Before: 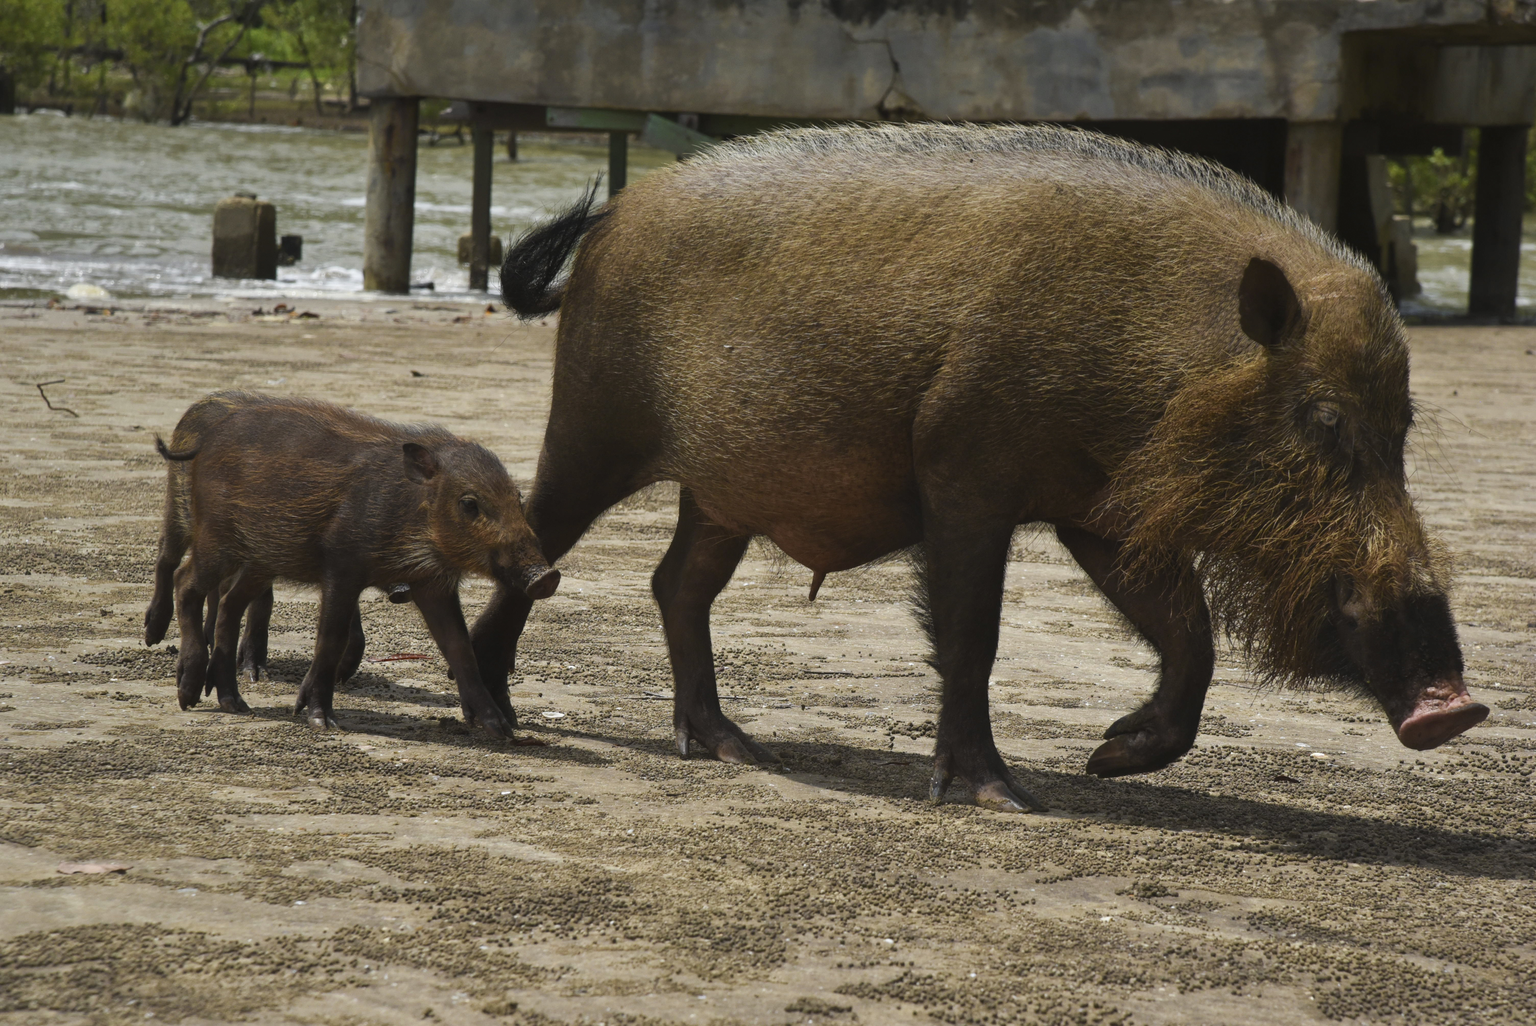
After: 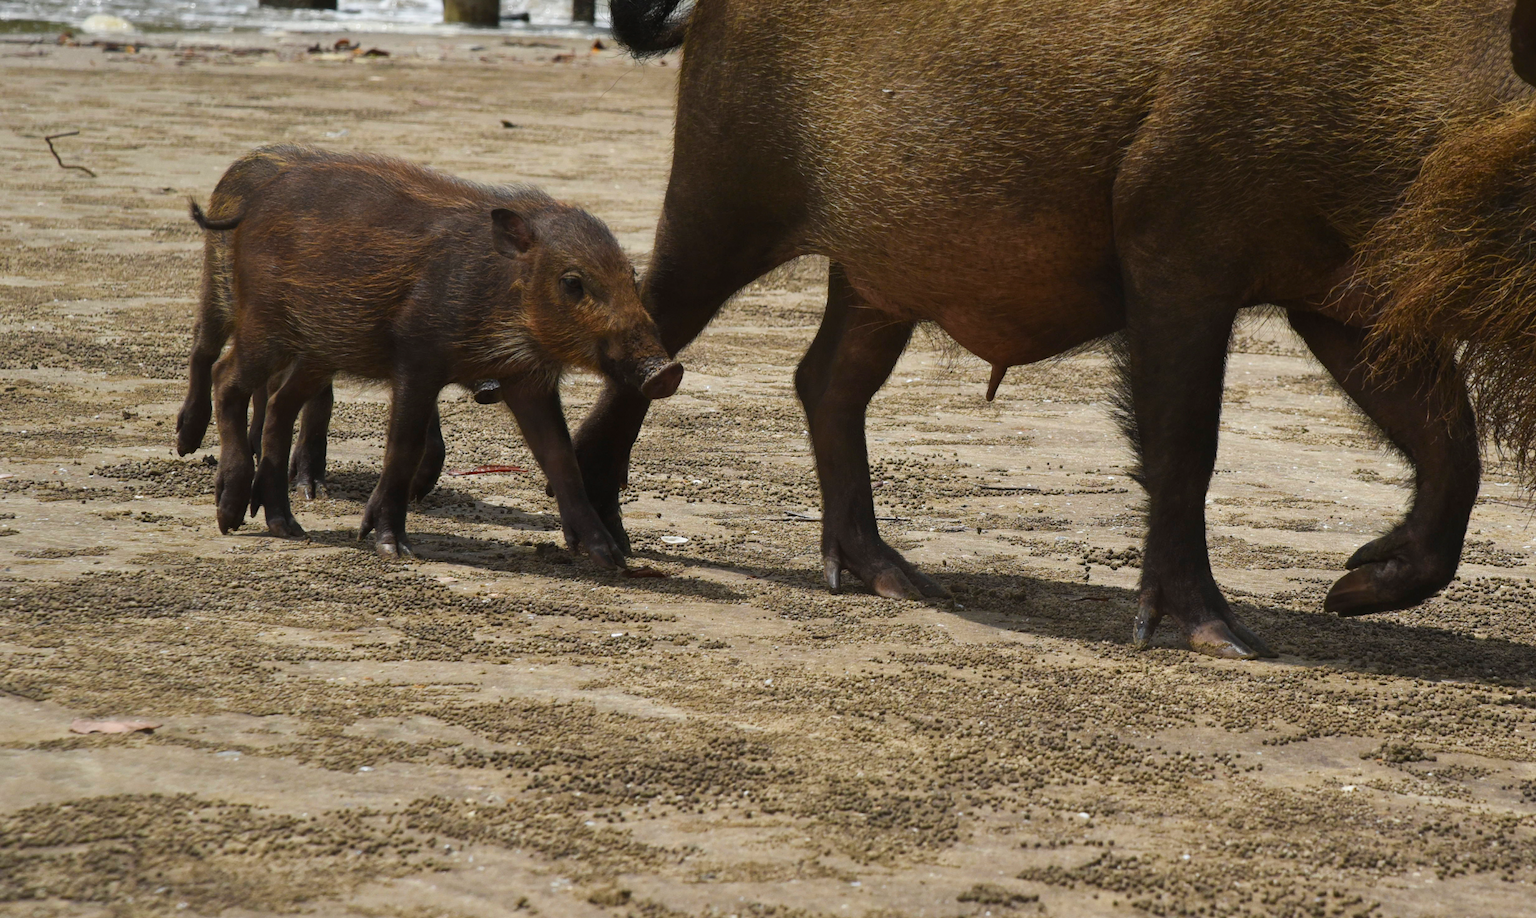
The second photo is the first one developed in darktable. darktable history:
contrast brightness saturation: contrast 0.04, saturation 0.07
crop: top 26.531%, right 17.959%
